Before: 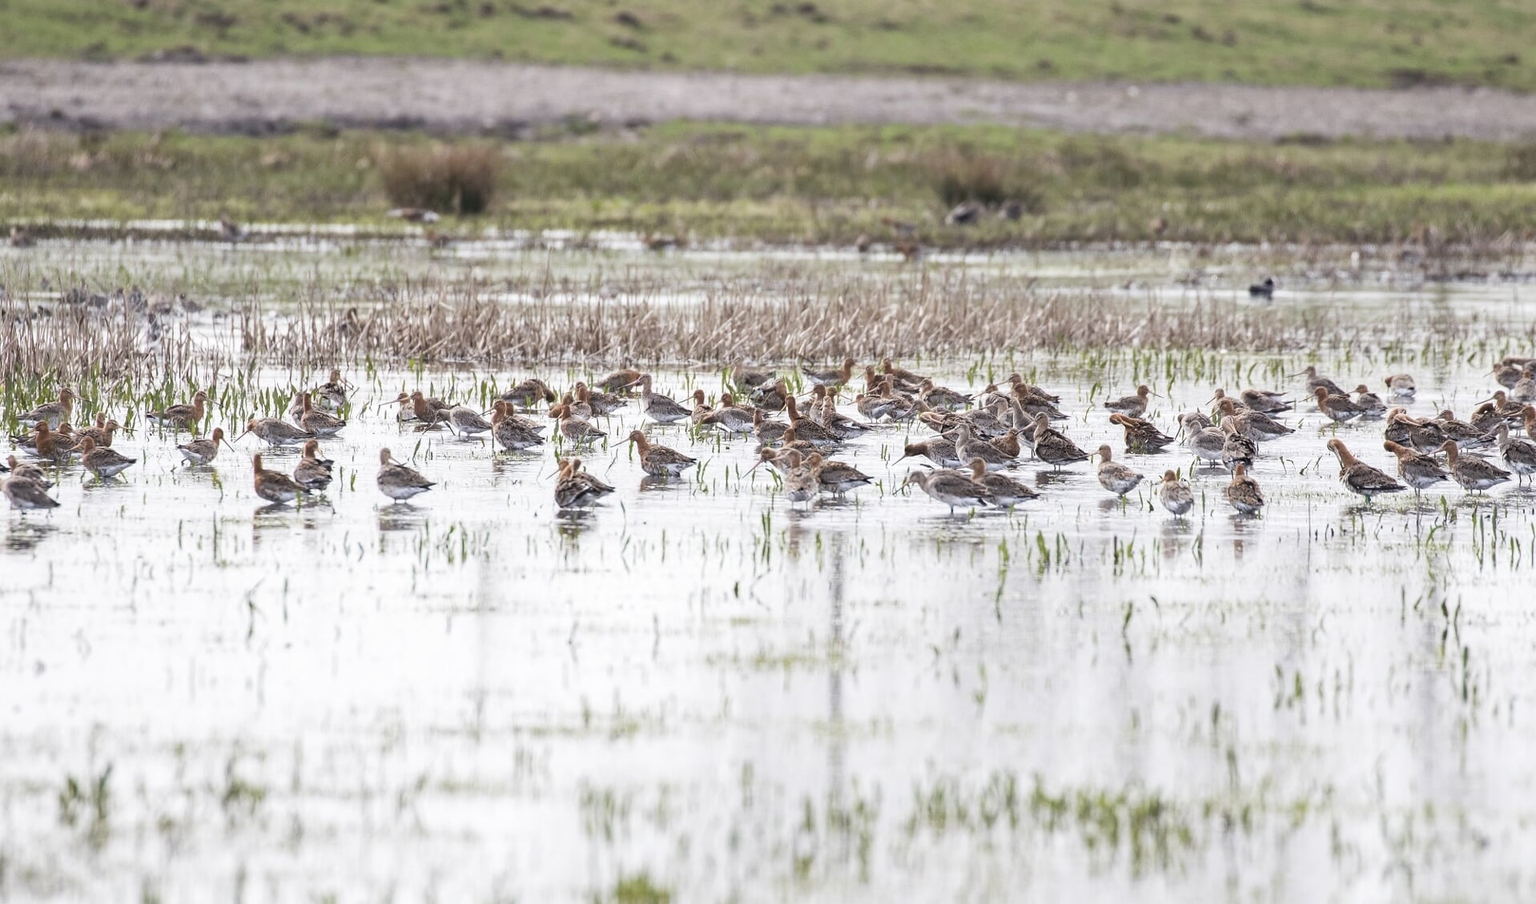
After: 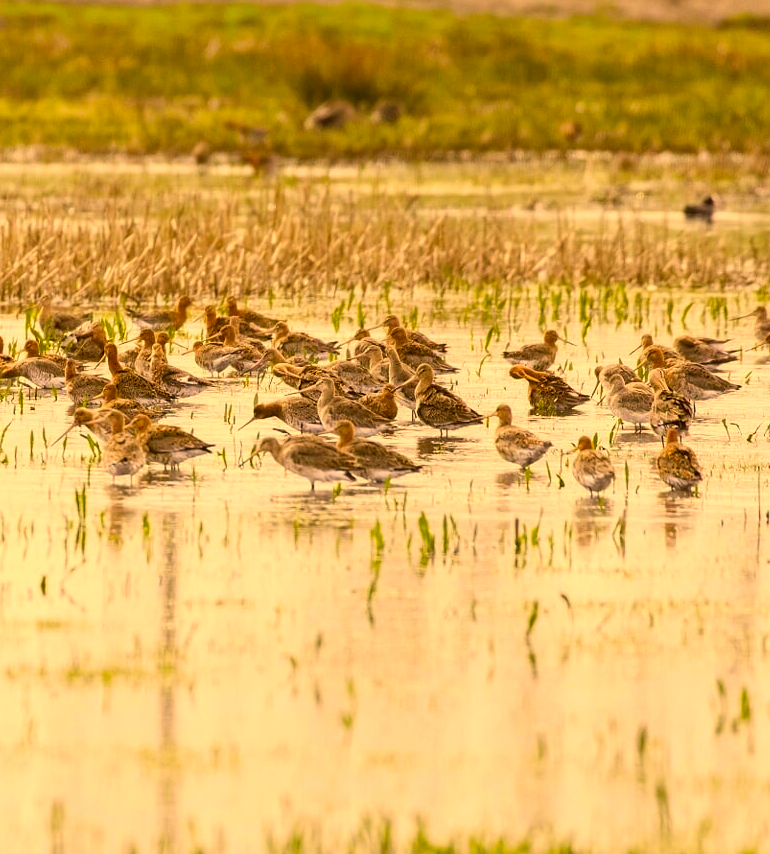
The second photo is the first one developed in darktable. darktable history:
crop: left 45.721%, top 13.393%, right 14.118%, bottom 10.01%
color correction: highlights a* 10.44, highlights b* 30.04, shadows a* 2.73, shadows b* 17.51, saturation 1.72
